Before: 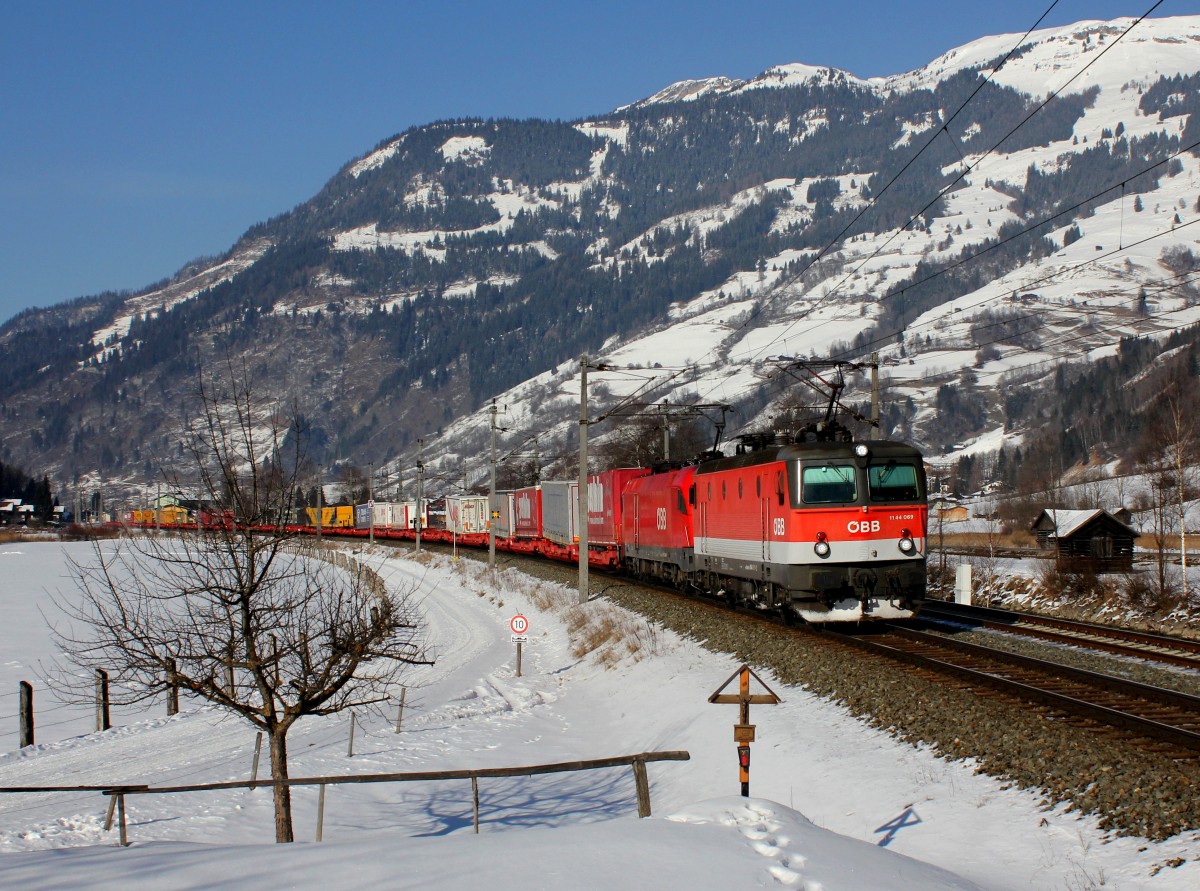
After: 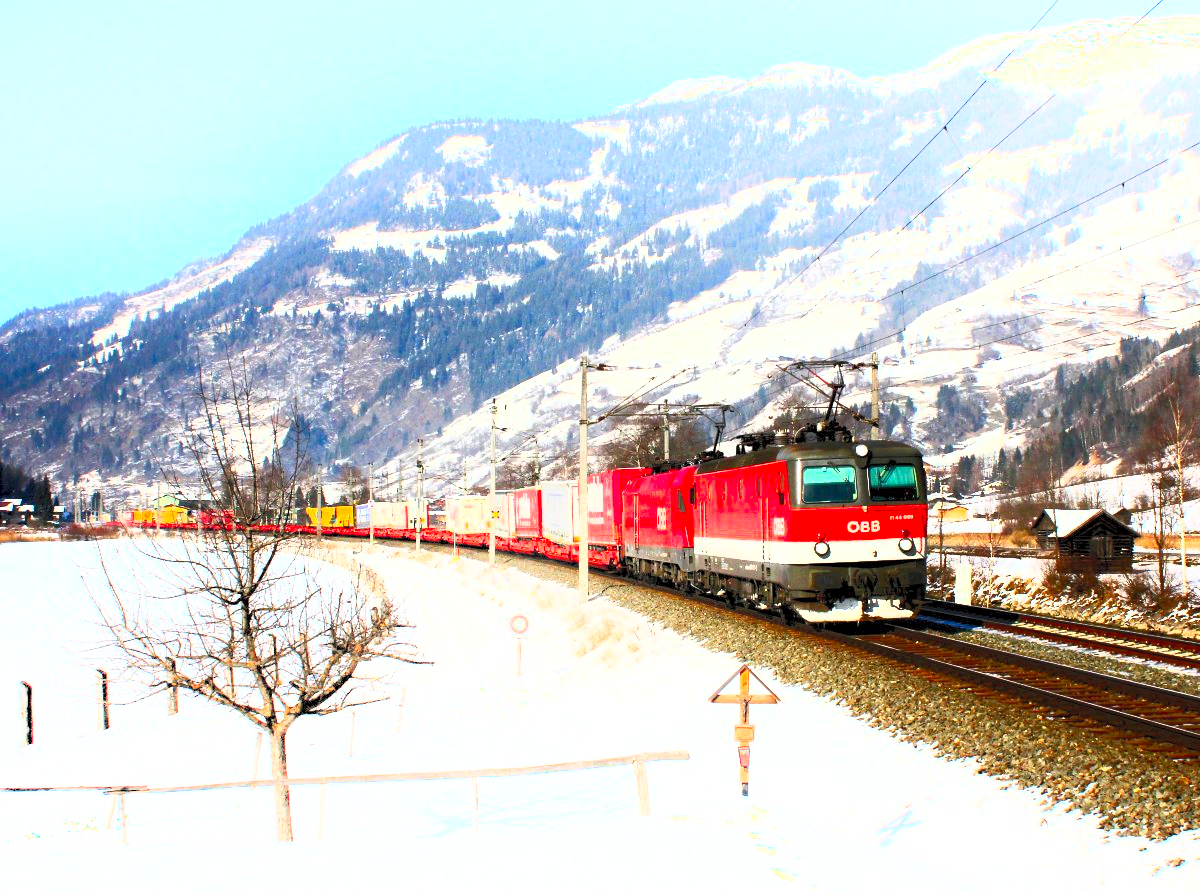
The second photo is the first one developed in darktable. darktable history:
shadows and highlights: shadows -54.3, highlights 86.09, soften with gaussian
exposure: black level correction 0.001, exposure 0.5 EV, compensate exposure bias true, compensate highlight preservation false
contrast brightness saturation: contrast 1, brightness 1, saturation 1
